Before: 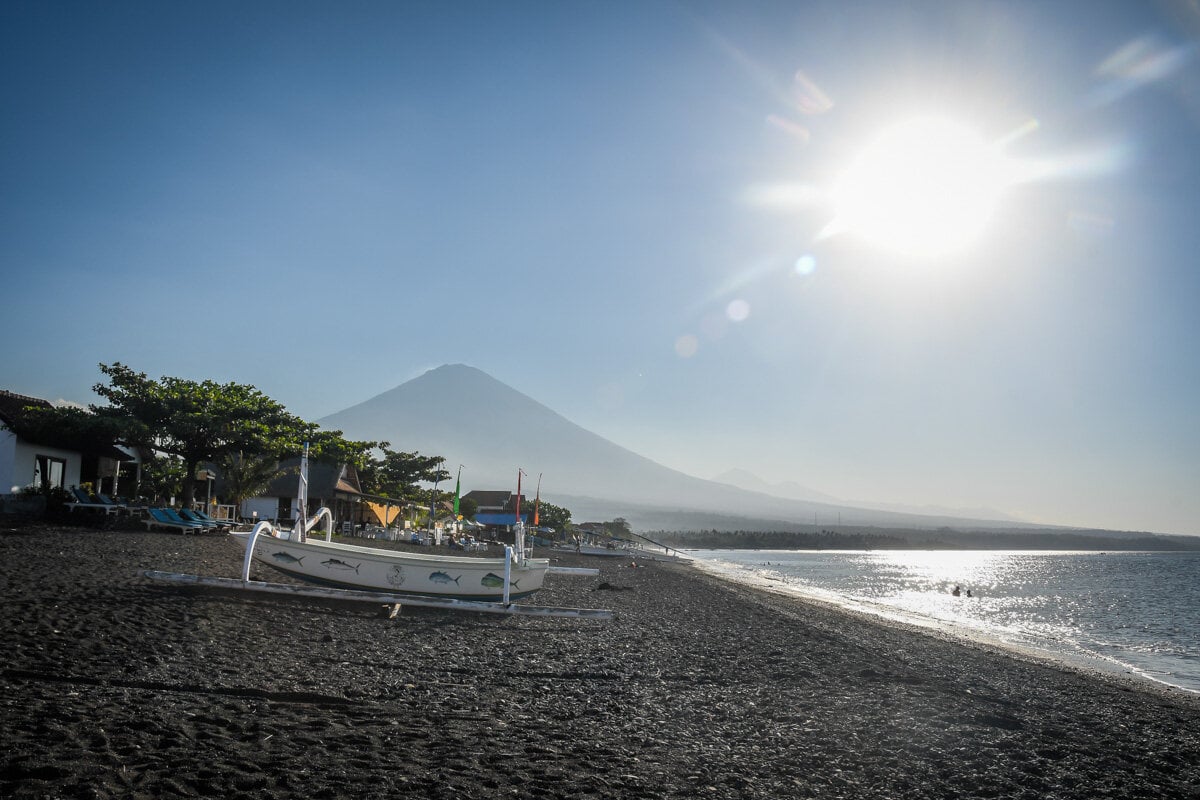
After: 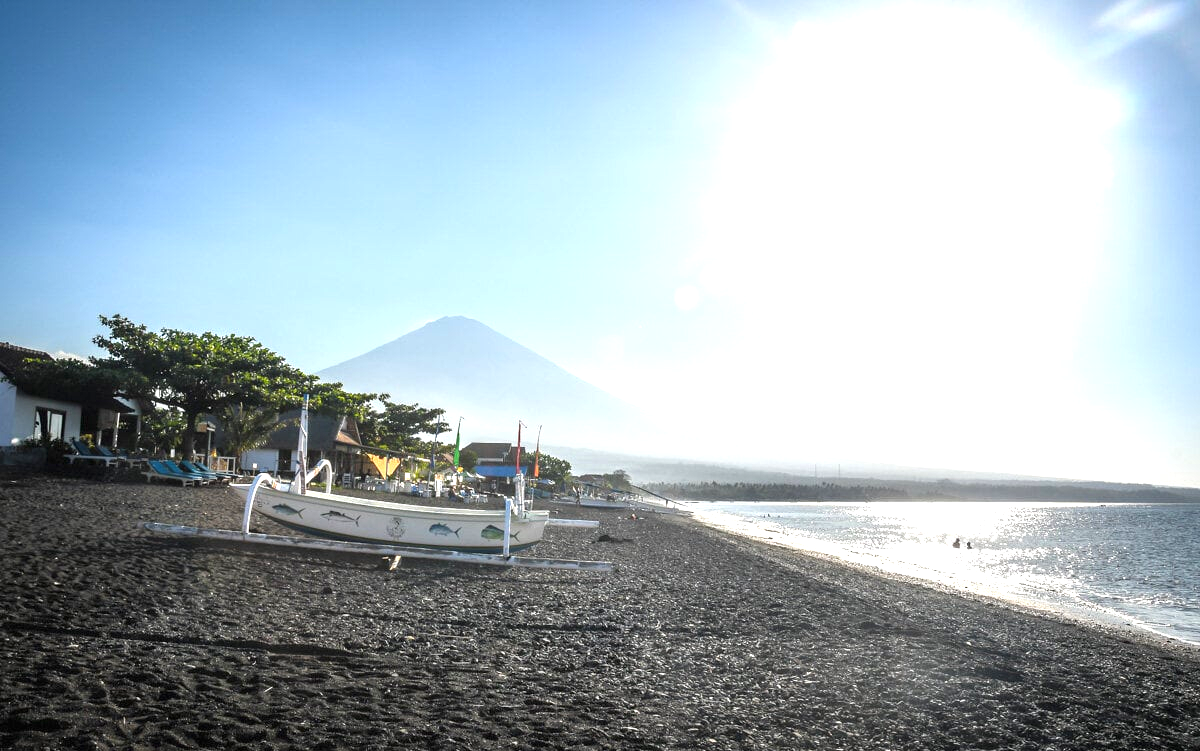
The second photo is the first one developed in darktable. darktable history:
exposure: black level correction 0, exposure 1.2 EV, compensate highlight preservation false
shadows and highlights: radius 333.98, shadows 63.62, highlights 4.96, compress 87.3%, soften with gaussian
crop and rotate: top 6.014%
